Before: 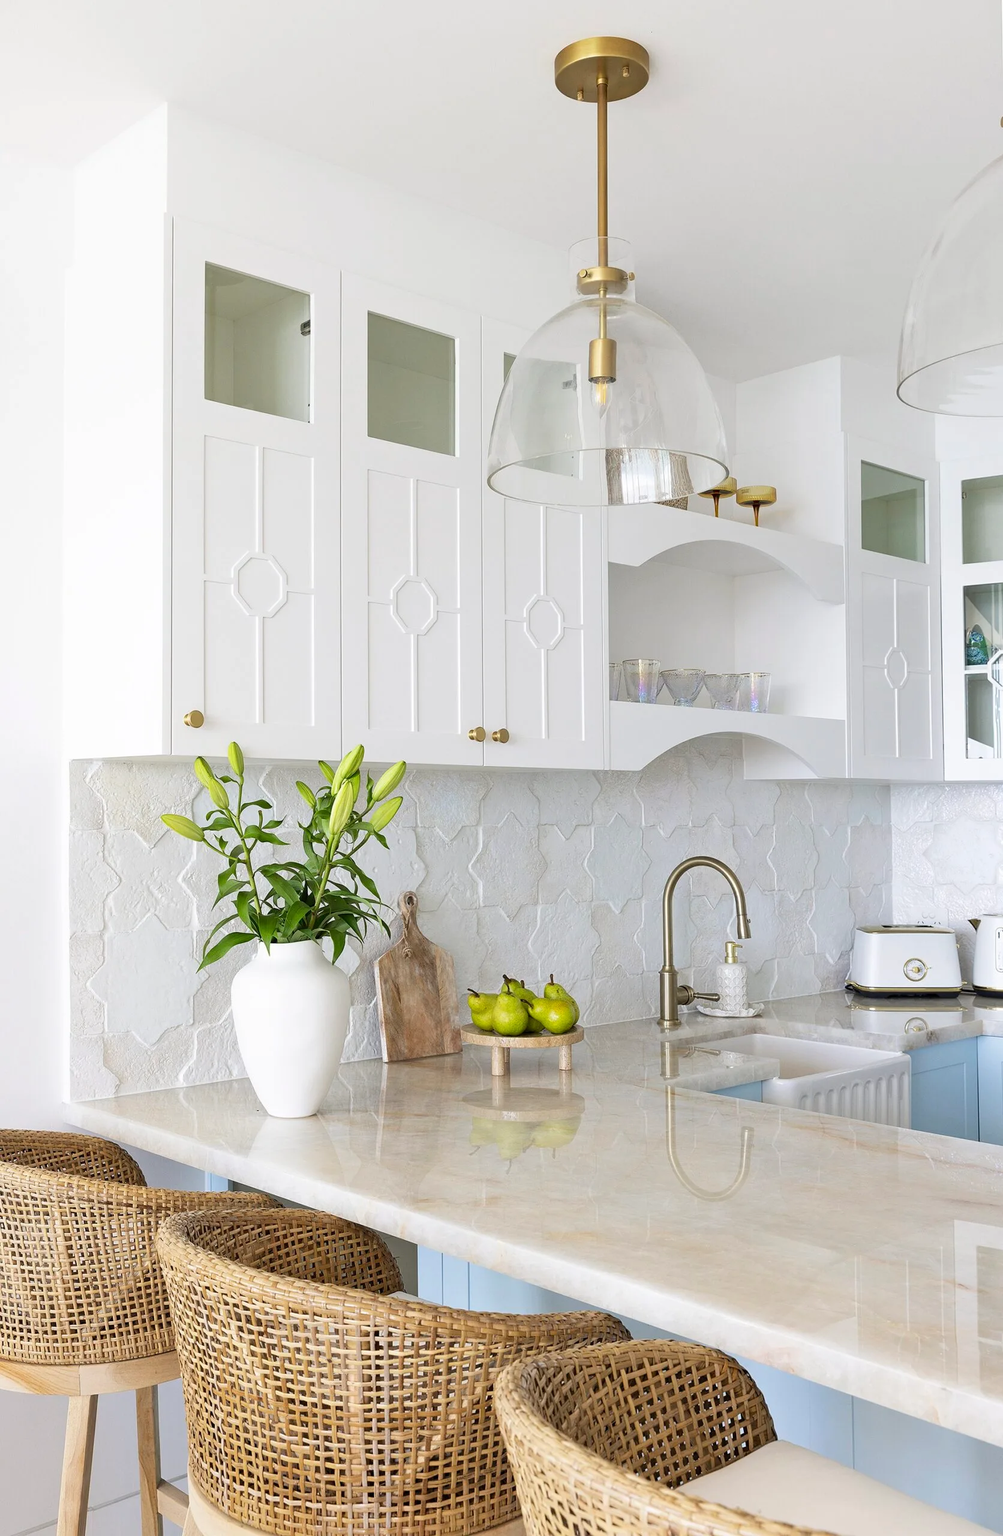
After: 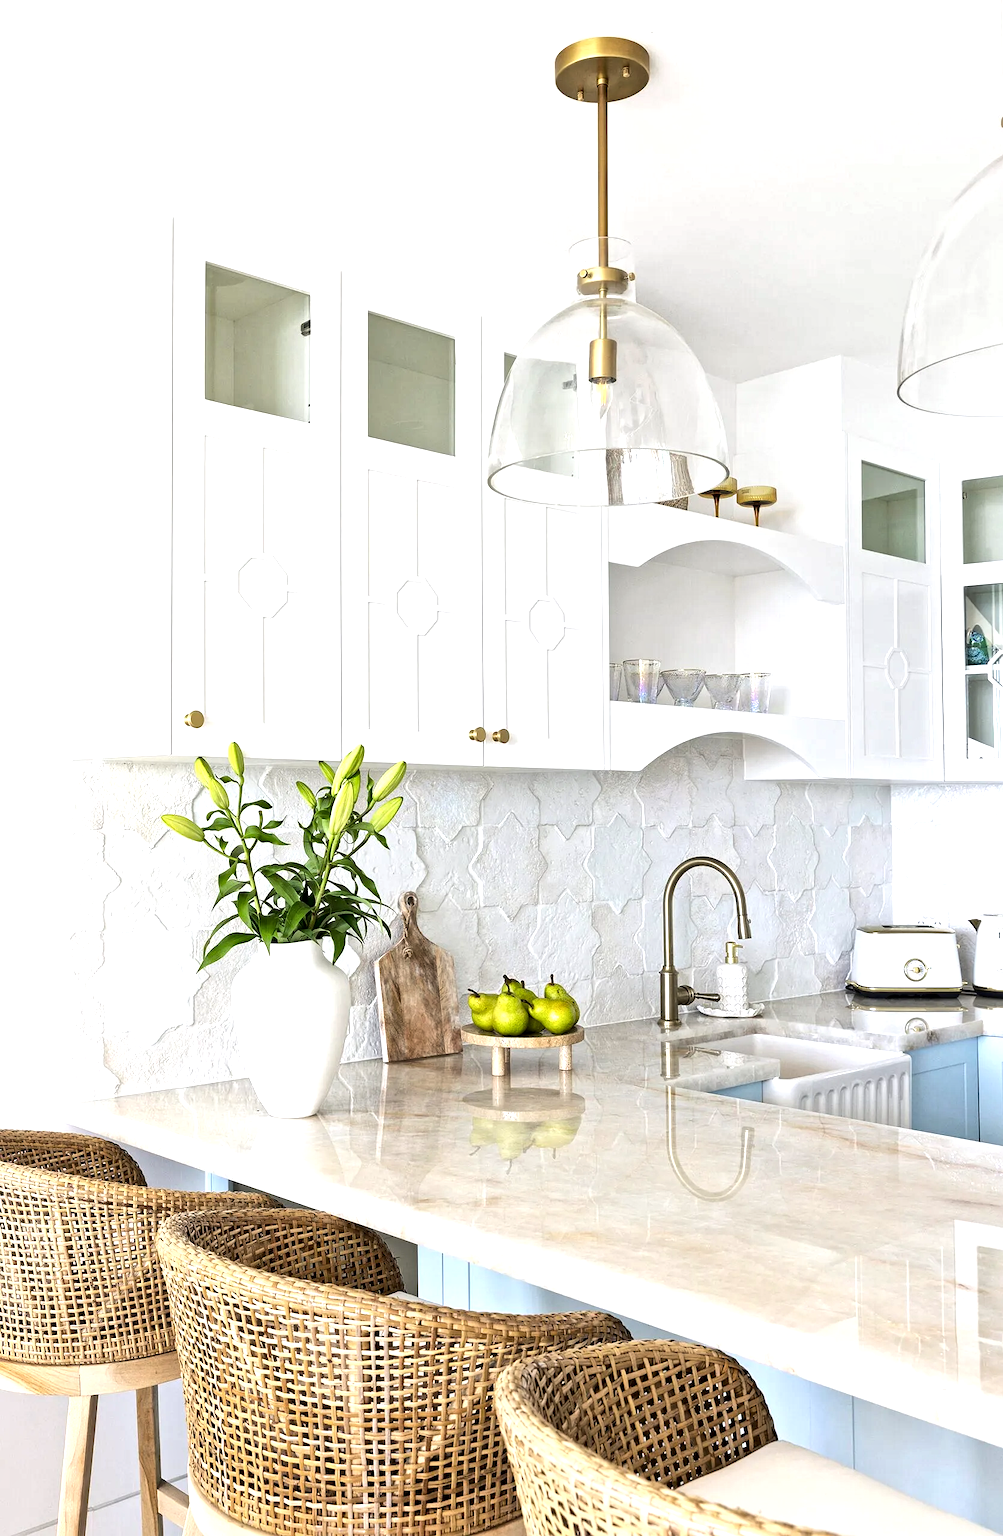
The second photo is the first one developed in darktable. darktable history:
tone equalizer: -8 EV -0.785 EV, -7 EV -0.714 EV, -6 EV -0.562 EV, -5 EV -0.423 EV, -3 EV 0.382 EV, -2 EV 0.6 EV, -1 EV 0.68 EV, +0 EV 0.738 EV, edges refinement/feathering 500, mask exposure compensation -1.57 EV, preserve details no
local contrast: mode bilateral grid, contrast 19, coarseness 20, detail 150%, midtone range 0.2
